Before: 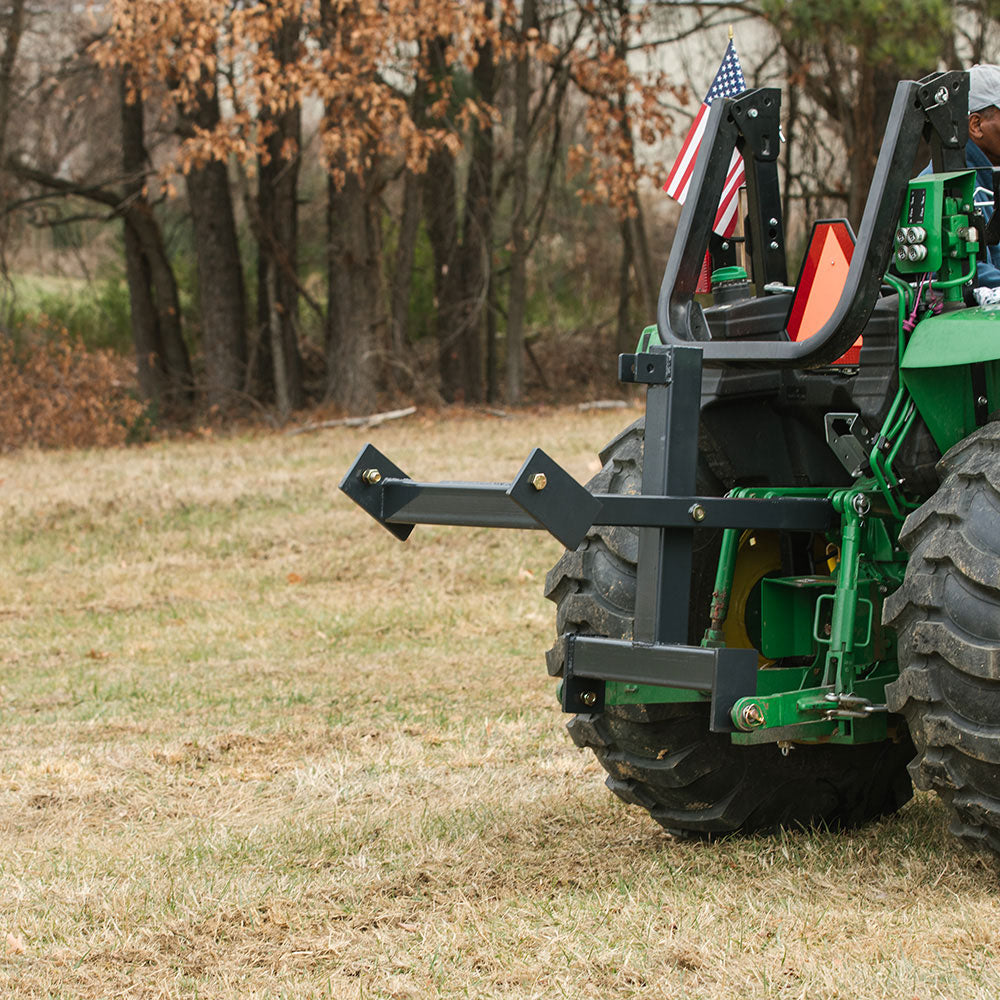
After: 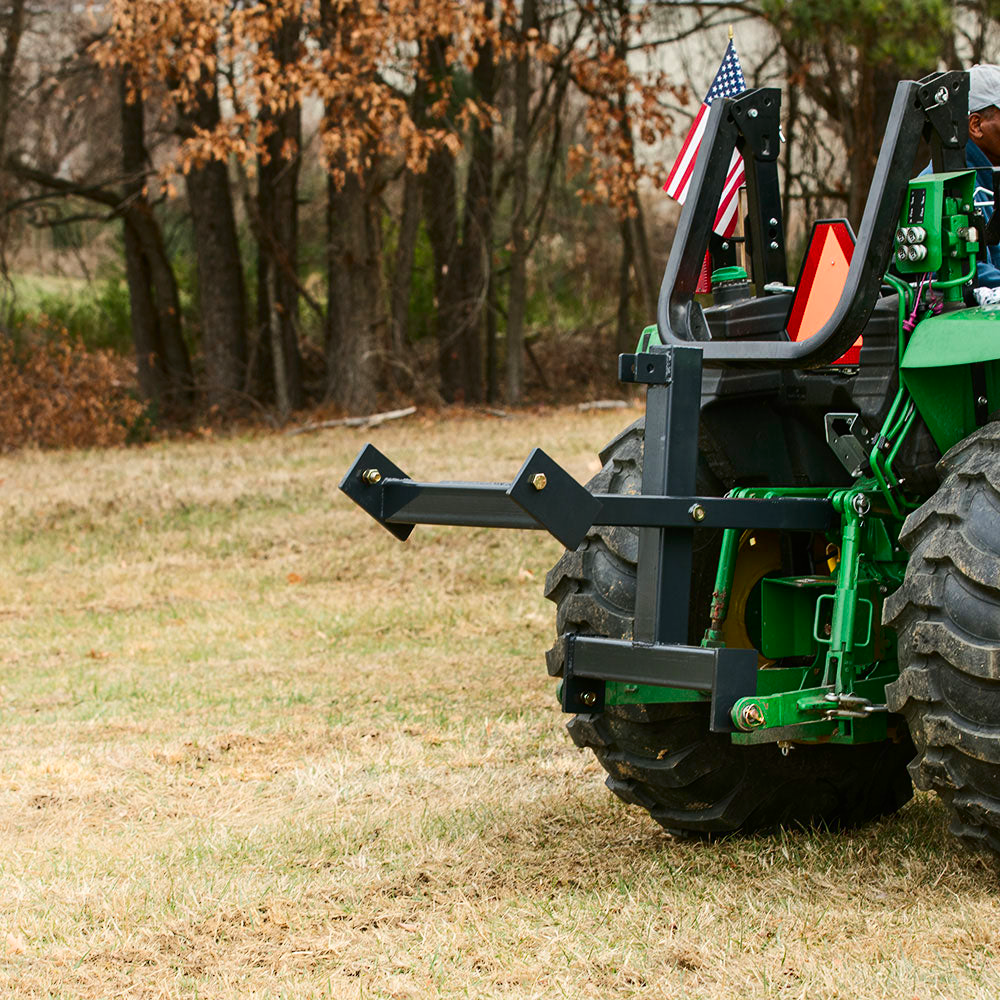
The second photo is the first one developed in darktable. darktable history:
contrast brightness saturation: contrast 0.12, brightness -0.12, saturation 0.2
shadows and highlights: highlights 70.7, soften with gaussian
